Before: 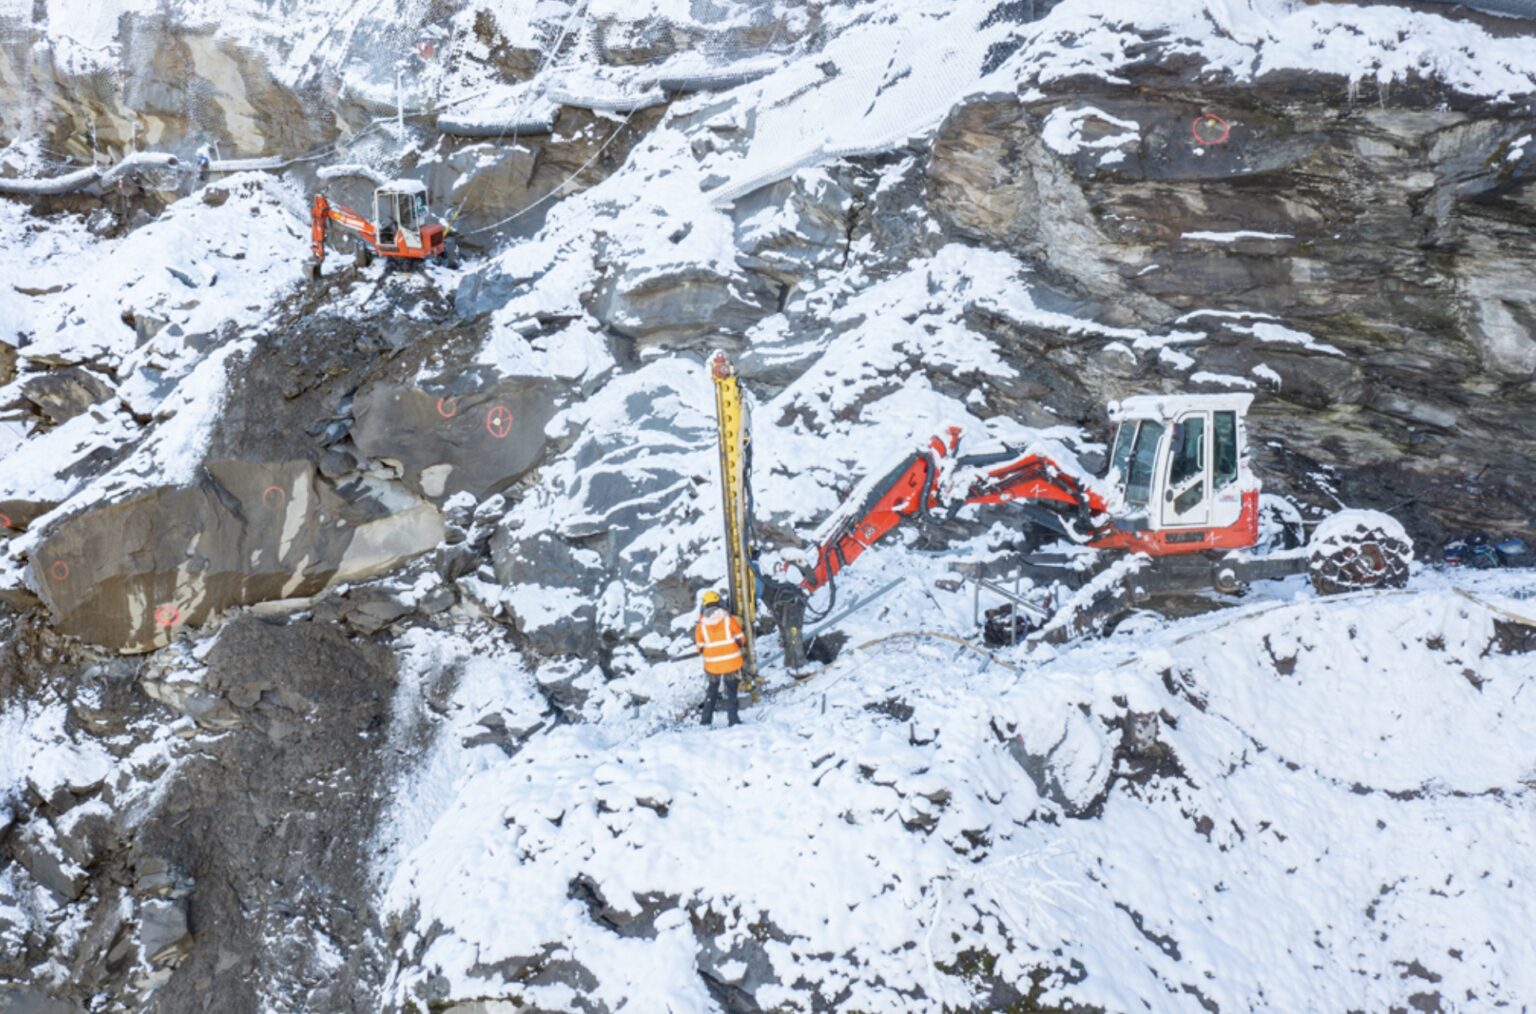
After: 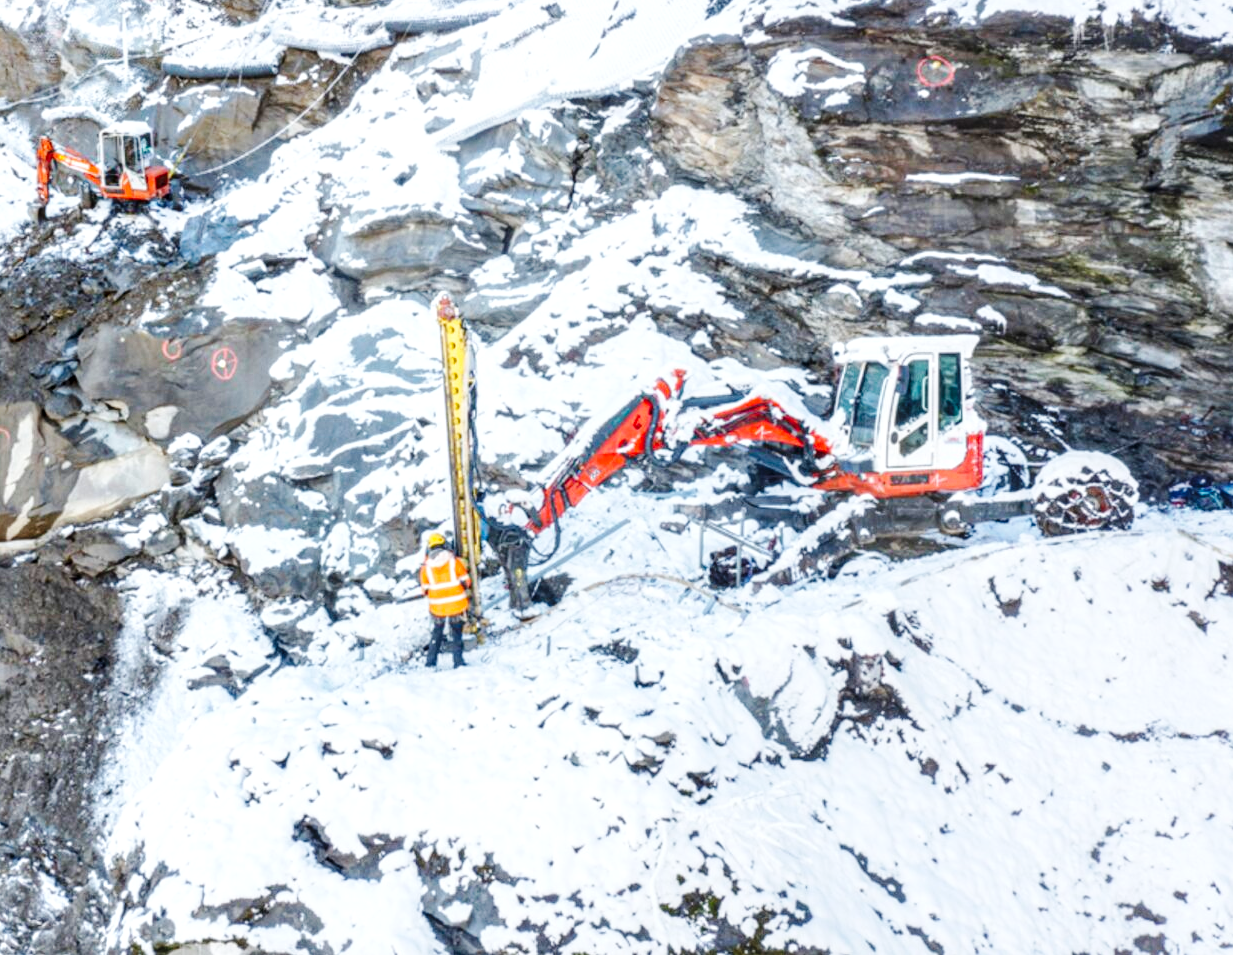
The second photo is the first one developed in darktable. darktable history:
exposure: exposure 0.131 EV, compensate highlight preservation false
local contrast: detail 130%
base curve: curves: ch0 [(0, 0) (0.036, 0.025) (0.121, 0.166) (0.206, 0.329) (0.605, 0.79) (1, 1)], preserve colors none
crop and rotate: left 17.959%, top 5.771%, right 1.742%
